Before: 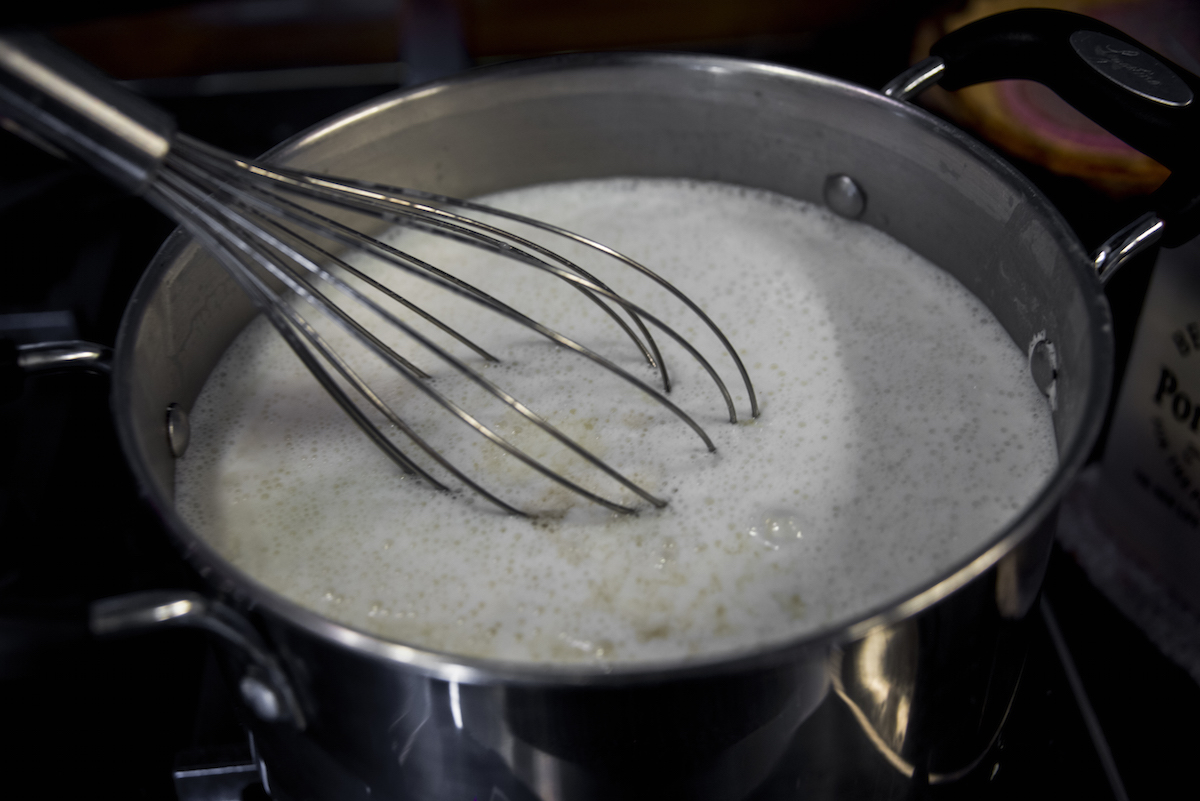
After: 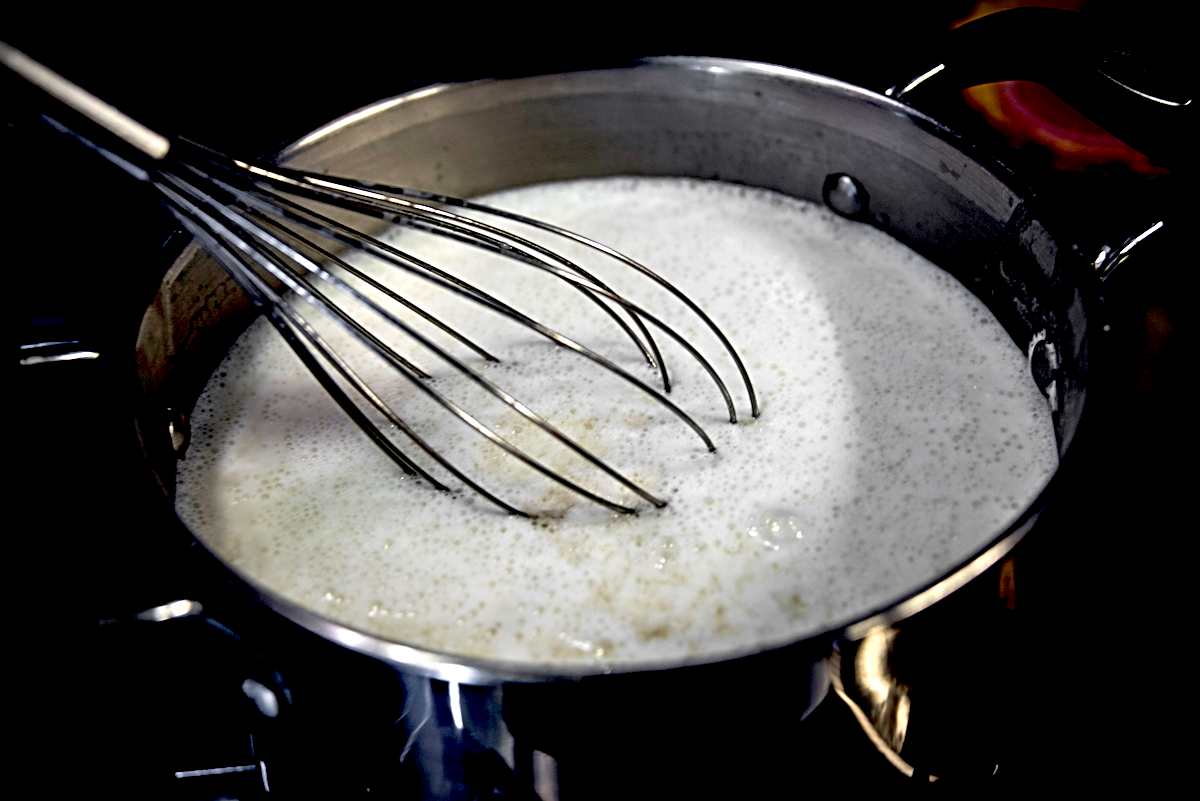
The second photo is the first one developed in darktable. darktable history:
exposure: black level correction 0.034, exposure 0.9 EV, compensate highlight preservation false
sharpen: radius 3.077
vignetting: fall-off radius 60.07%, brightness -0.575, automatic ratio true
